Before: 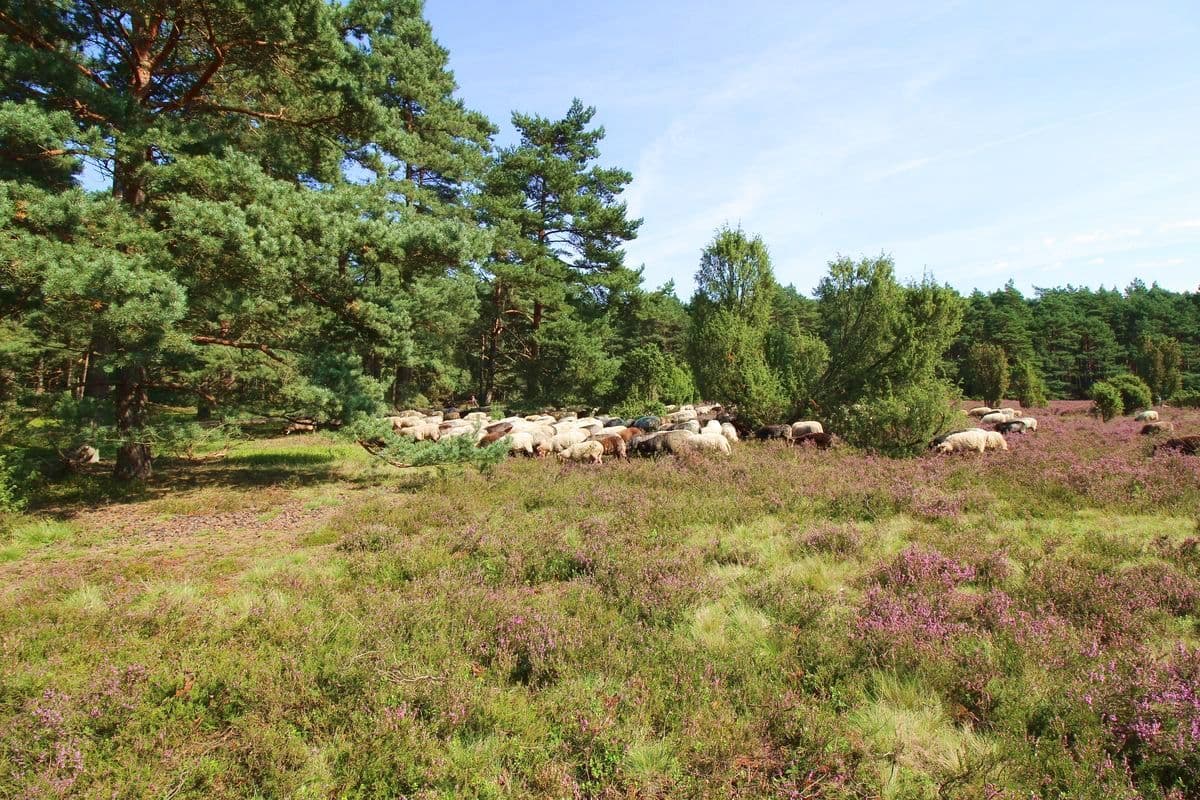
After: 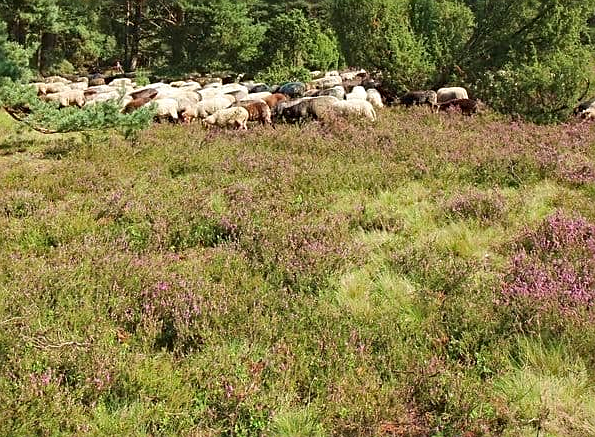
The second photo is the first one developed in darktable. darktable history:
crop: left 29.649%, top 41.848%, right 20.759%, bottom 3.495%
haze removal: compatibility mode true, adaptive false
sharpen: on, module defaults
